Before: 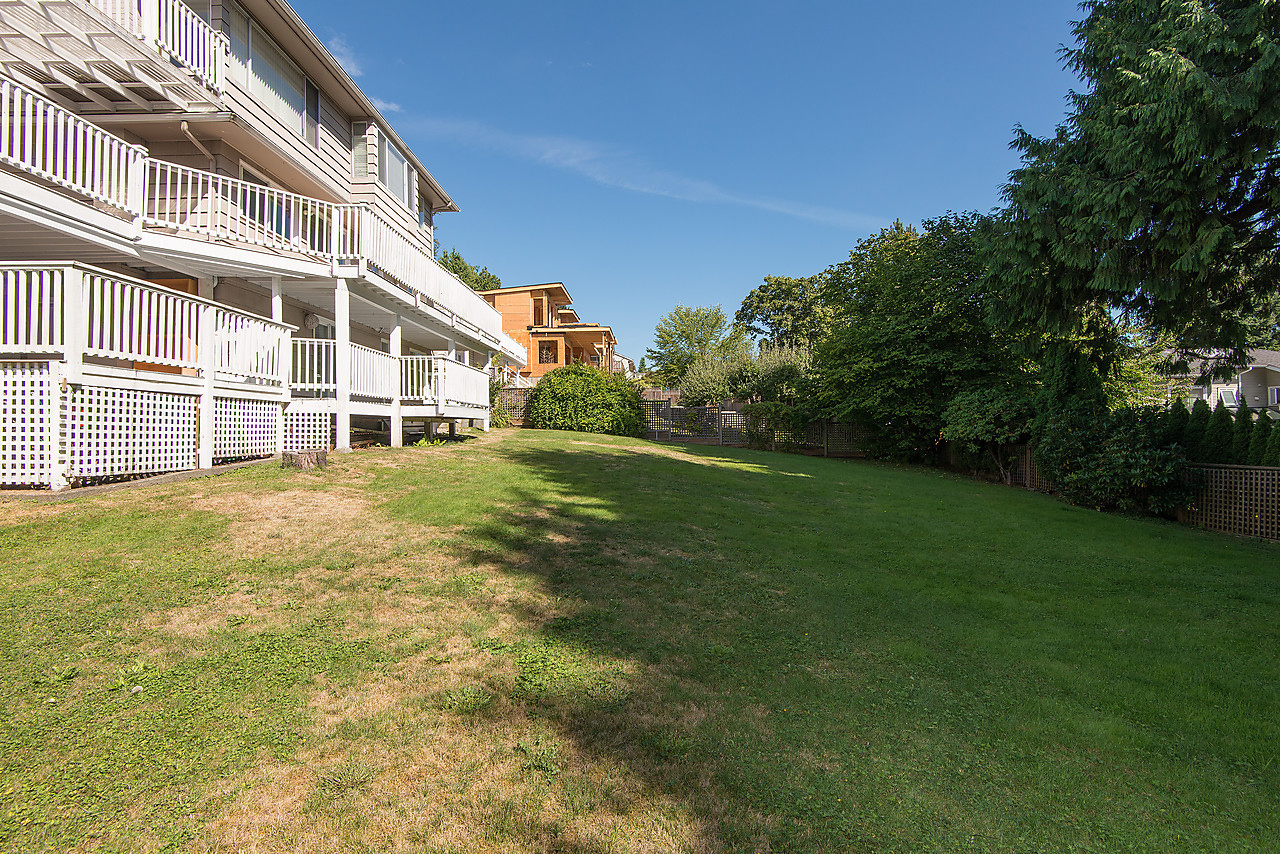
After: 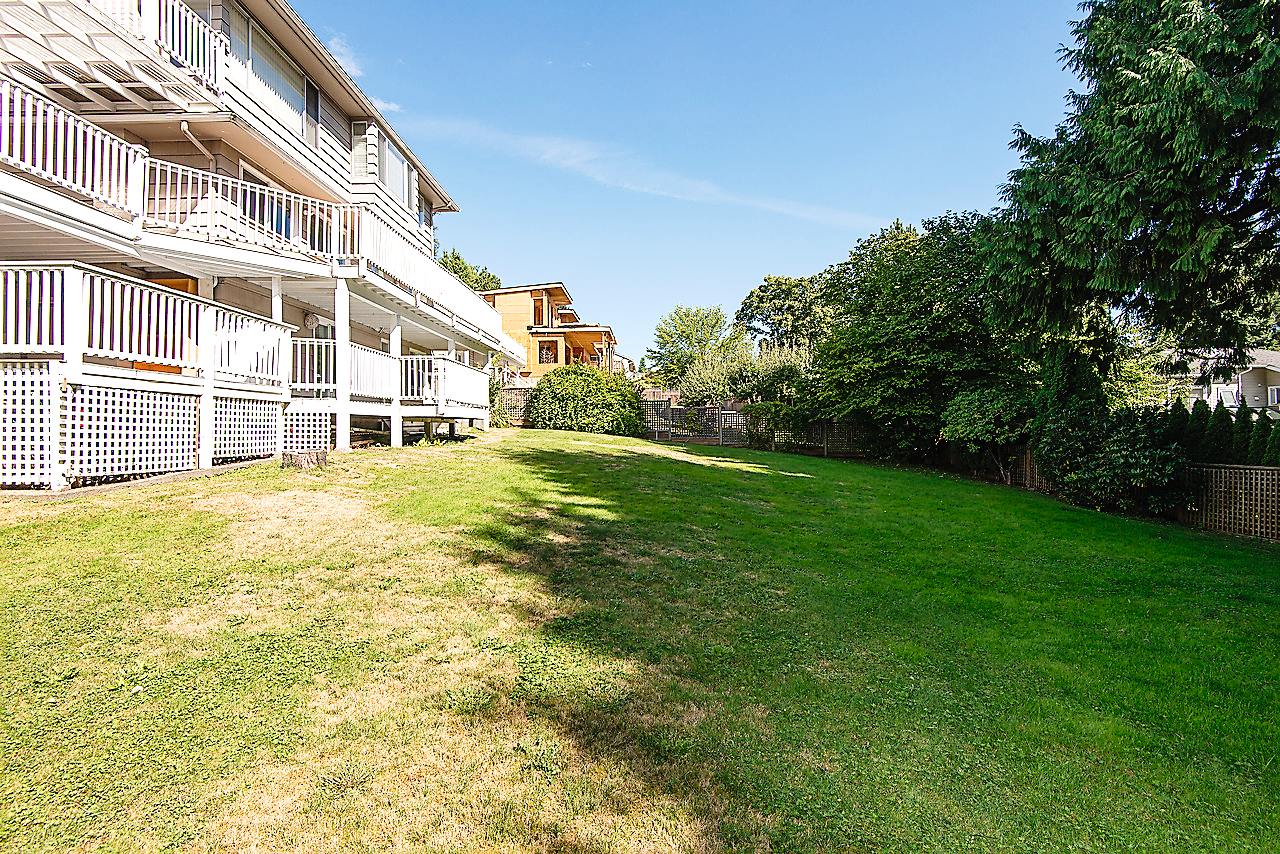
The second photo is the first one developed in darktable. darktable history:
sharpen: on, module defaults
exposure: black level correction 0.001, exposure 0.499 EV, compensate highlight preservation false
tone curve: curves: ch0 [(0, 0.014) (0.17, 0.099) (0.392, 0.438) (0.725, 0.828) (0.872, 0.918) (1, 0.981)]; ch1 [(0, 0) (0.402, 0.36) (0.489, 0.491) (0.5, 0.503) (0.515, 0.52) (0.545, 0.574) (0.615, 0.662) (0.701, 0.725) (1, 1)]; ch2 [(0, 0) (0.42, 0.458) (0.485, 0.499) (0.503, 0.503) (0.531, 0.542) (0.561, 0.594) (0.644, 0.694) (0.717, 0.753) (1, 0.991)], preserve colors none
